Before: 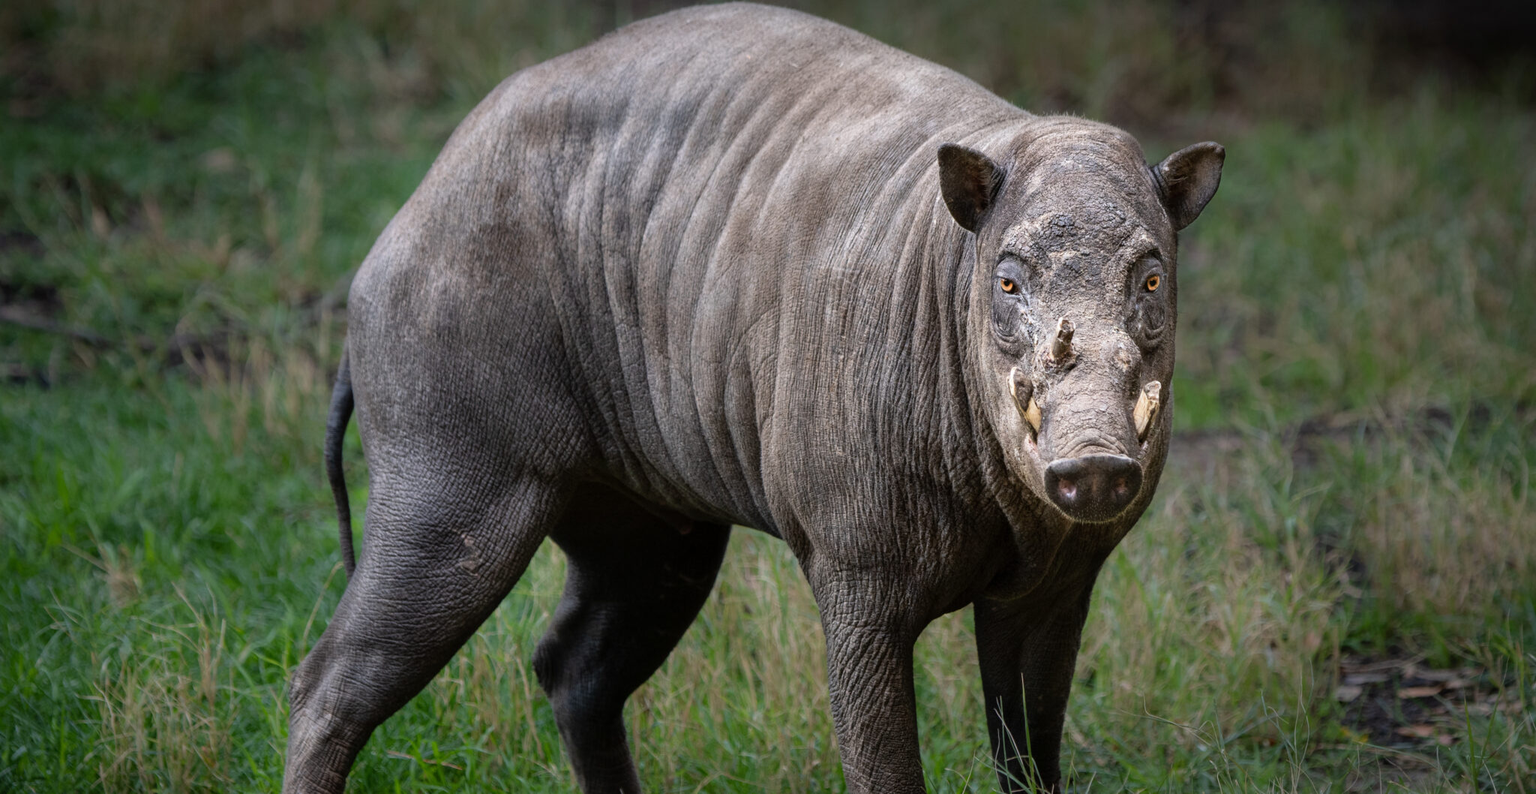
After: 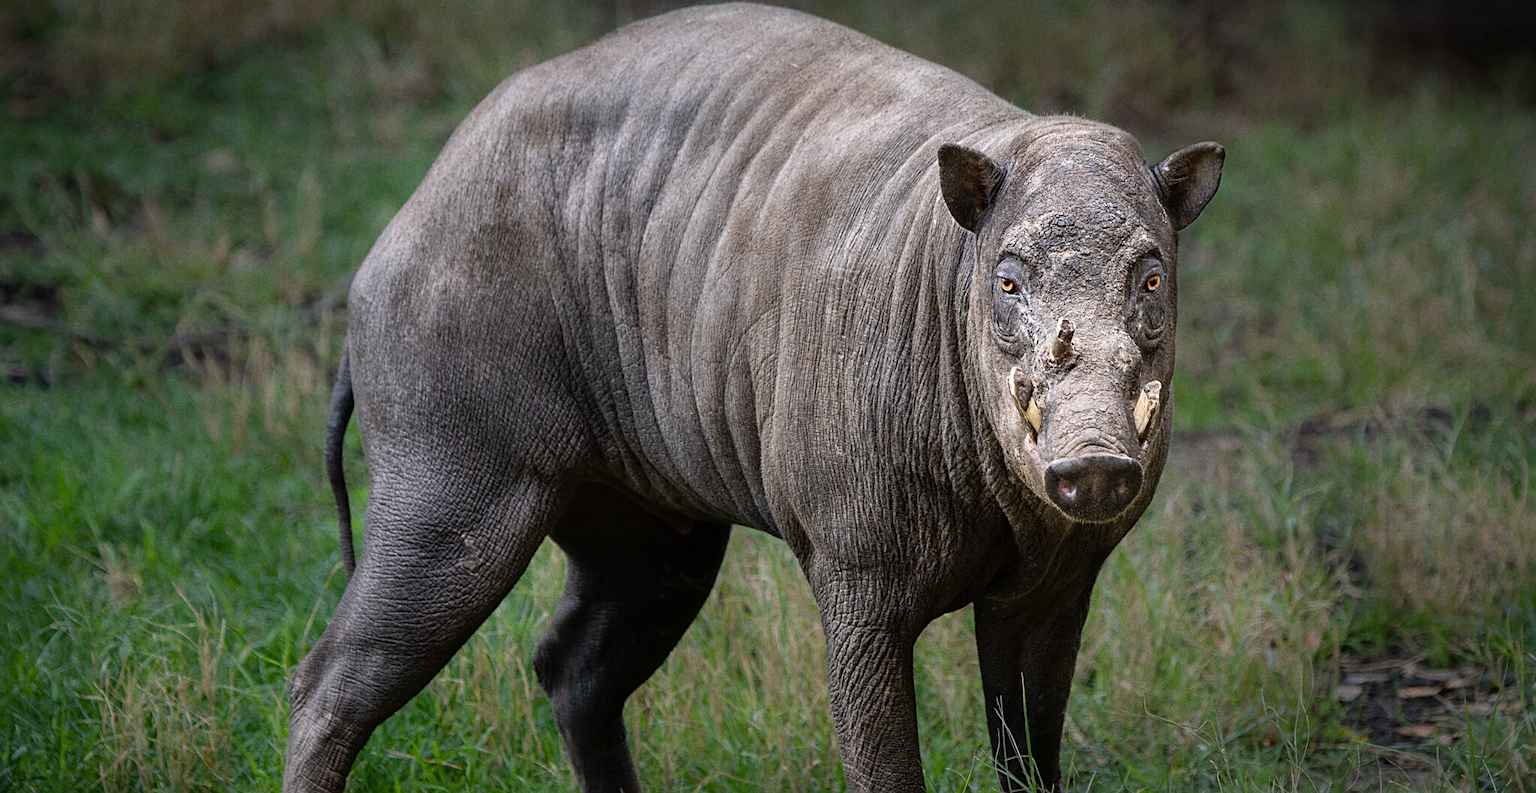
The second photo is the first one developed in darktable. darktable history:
grain: coarseness 0.09 ISO
sharpen: on, module defaults
